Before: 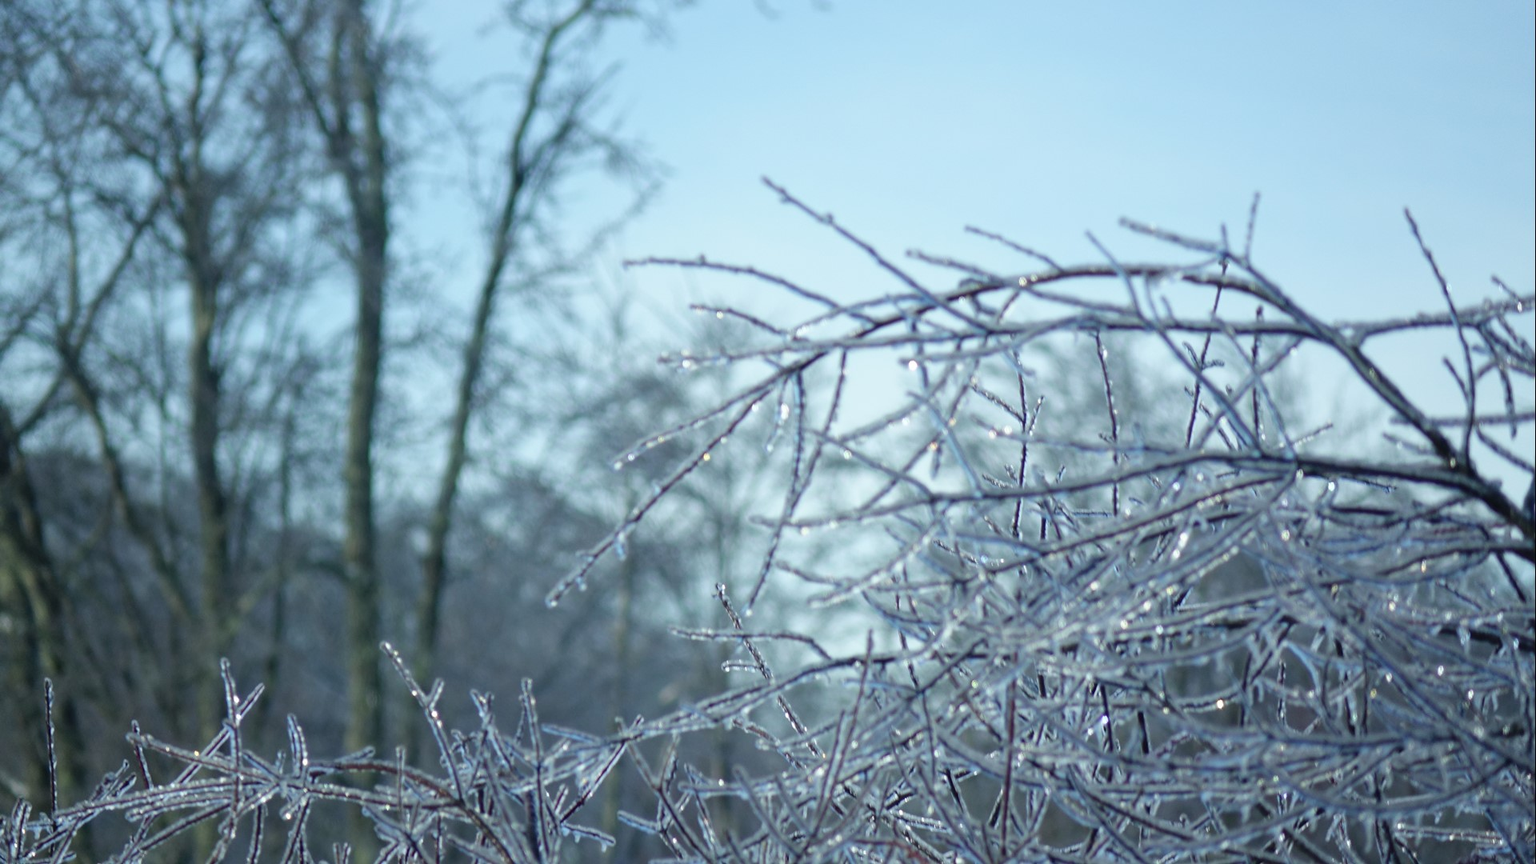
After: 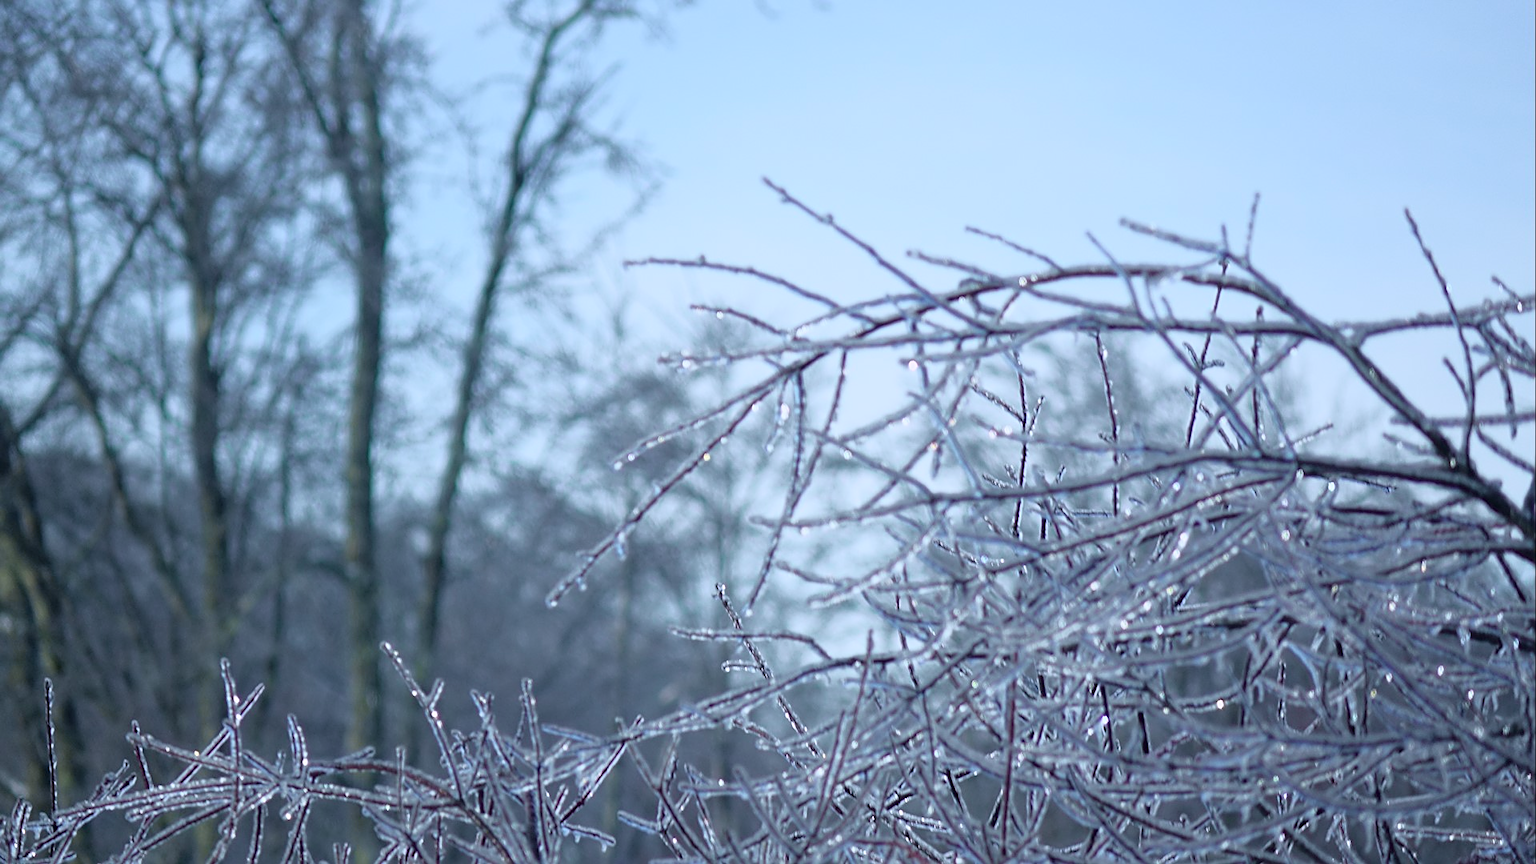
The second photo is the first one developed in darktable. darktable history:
tone curve: curves: ch0 [(0.013, 0) (0.061, 0.059) (0.239, 0.256) (0.502, 0.501) (0.683, 0.676) (0.761, 0.773) (0.858, 0.858) (0.987, 0.945)]; ch1 [(0, 0) (0.172, 0.123) (0.304, 0.267) (0.414, 0.395) (0.472, 0.473) (0.502, 0.502) (0.521, 0.528) (0.583, 0.595) (0.654, 0.673) (0.728, 0.761) (1, 1)]; ch2 [(0, 0) (0.411, 0.424) (0.485, 0.476) (0.502, 0.501) (0.553, 0.557) (0.57, 0.576) (1, 1)], color space Lab, independent channels, preserve colors none
white balance: red 1.004, blue 1.096
sharpen: on, module defaults
